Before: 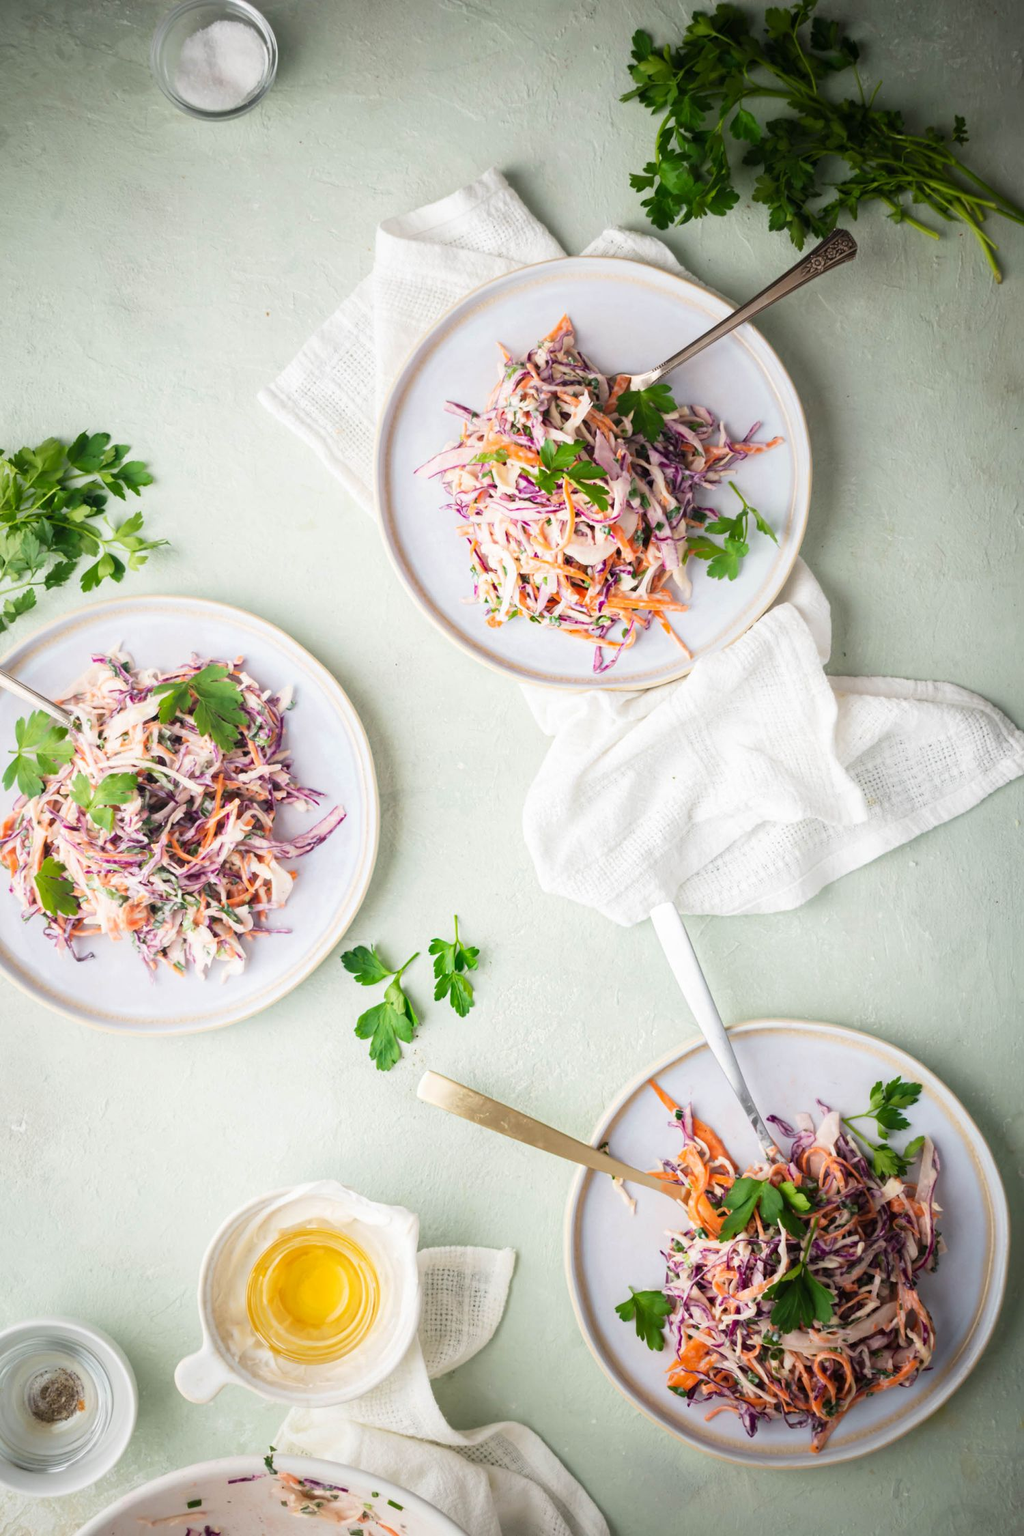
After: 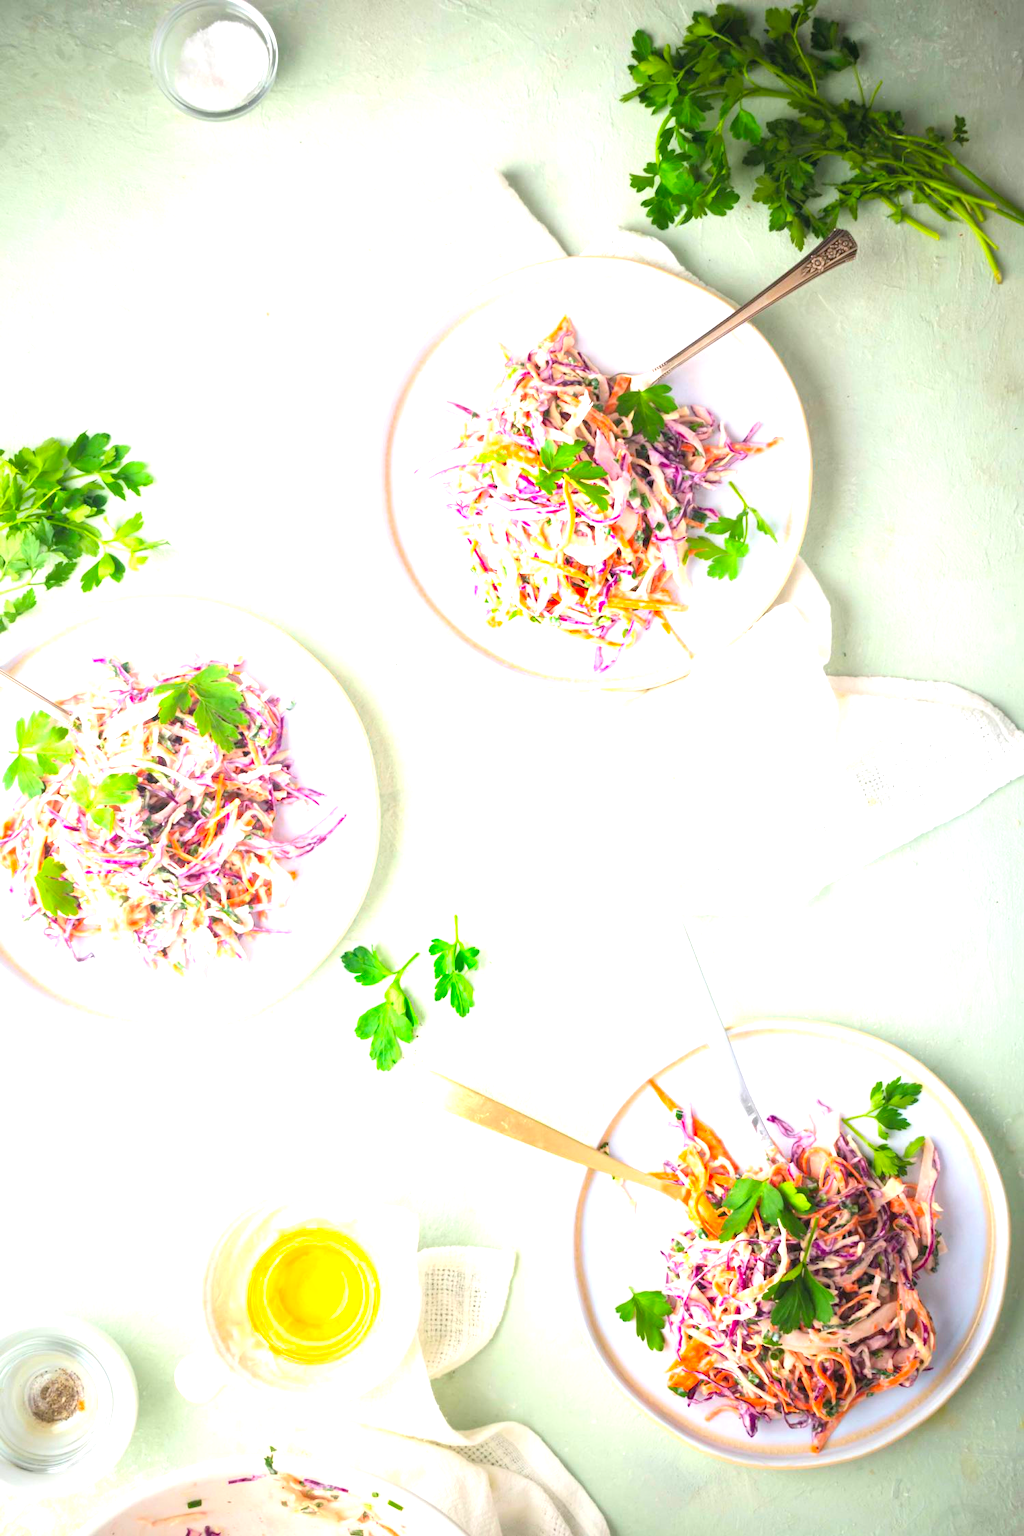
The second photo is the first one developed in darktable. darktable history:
exposure: black level correction 0, exposure 1.106 EV, compensate highlight preservation false
contrast brightness saturation: contrast 0.066, brightness 0.174, saturation 0.417
